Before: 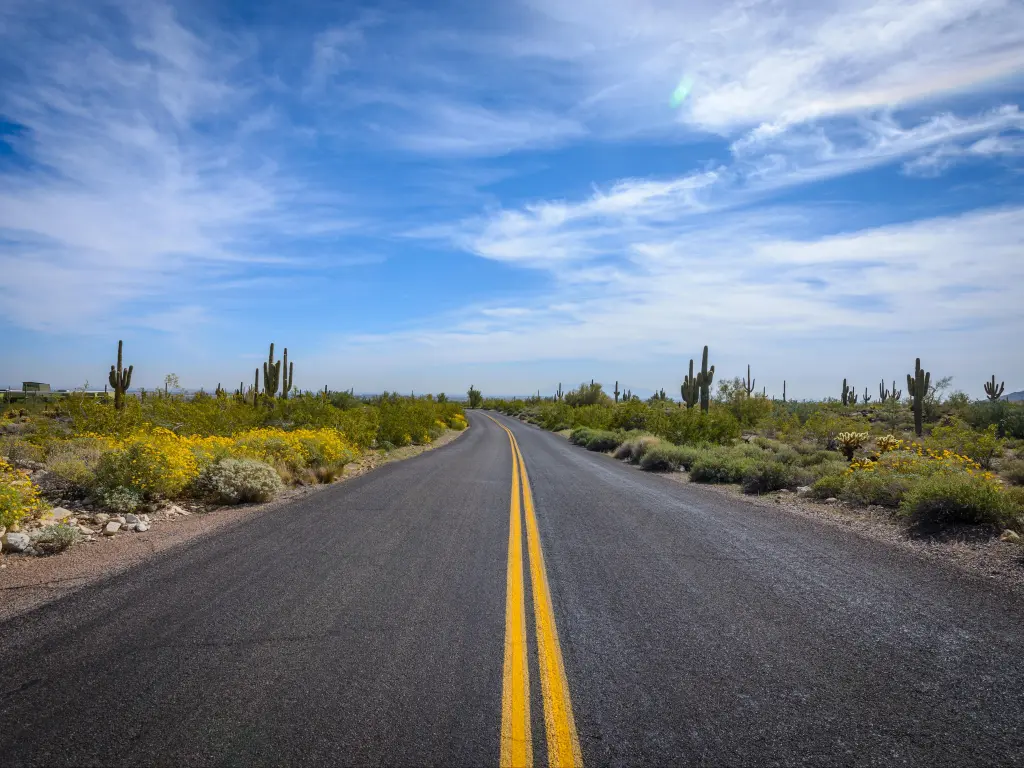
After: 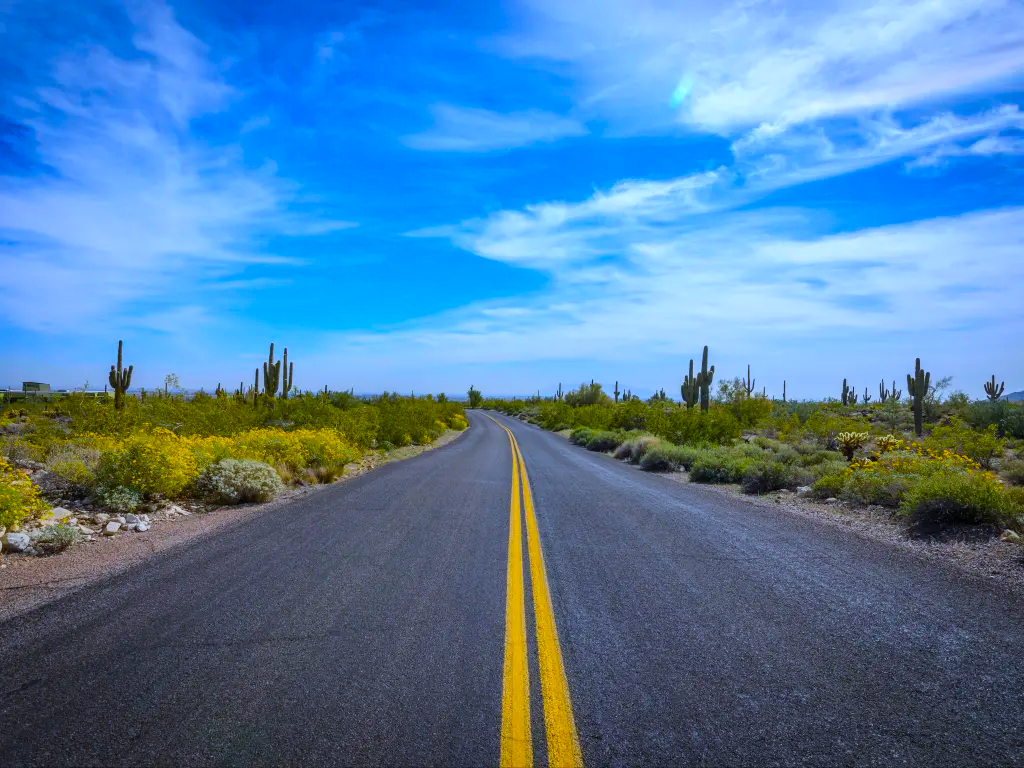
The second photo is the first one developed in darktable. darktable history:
color balance rgb: linear chroma grading › global chroma 15%, perceptual saturation grading › global saturation 30%
white balance: red 0.926, green 1.003, blue 1.133
